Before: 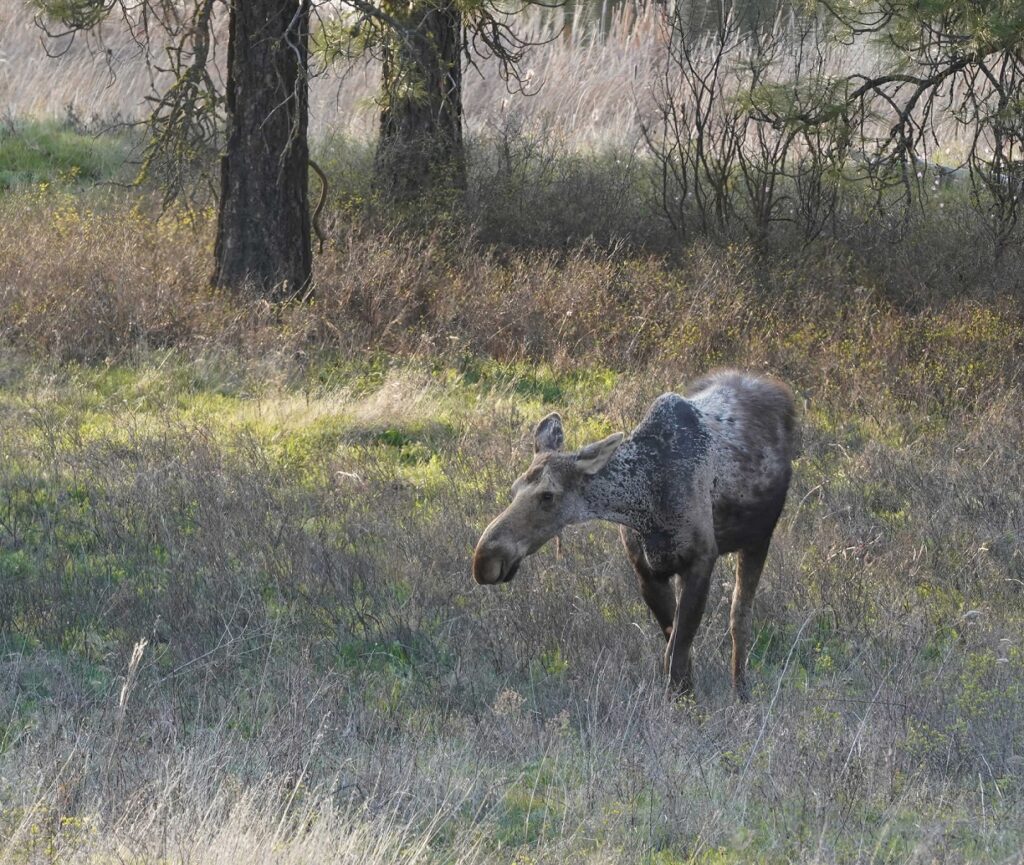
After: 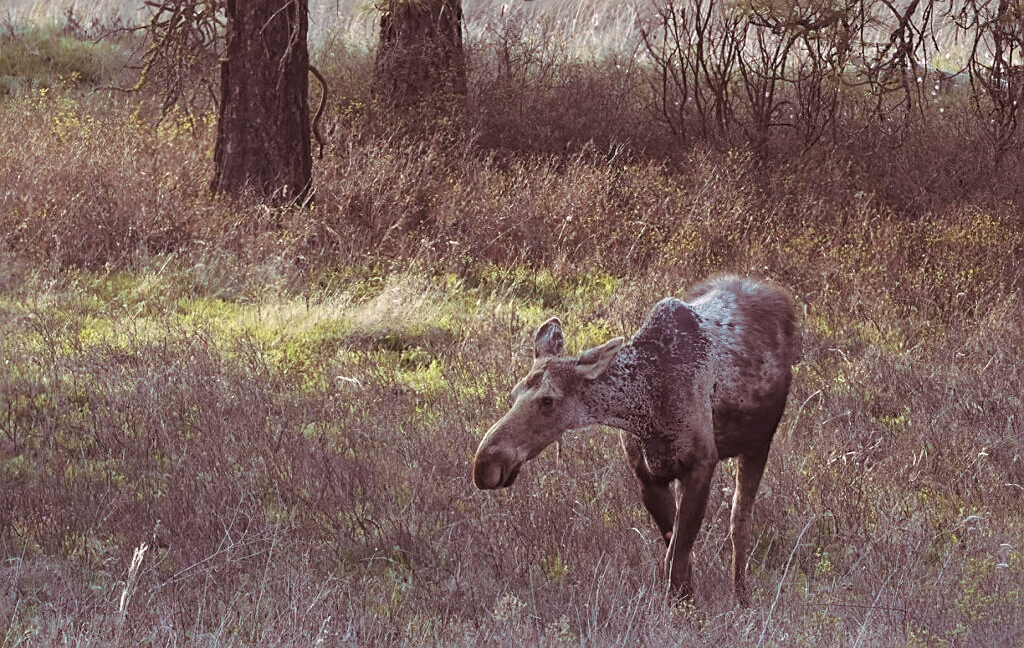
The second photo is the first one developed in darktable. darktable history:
crop: top 11.038%, bottom 13.962%
split-toning: highlights › hue 298.8°, highlights › saturation 0.73, compress 41.76%
sharpen: on, module defaults
